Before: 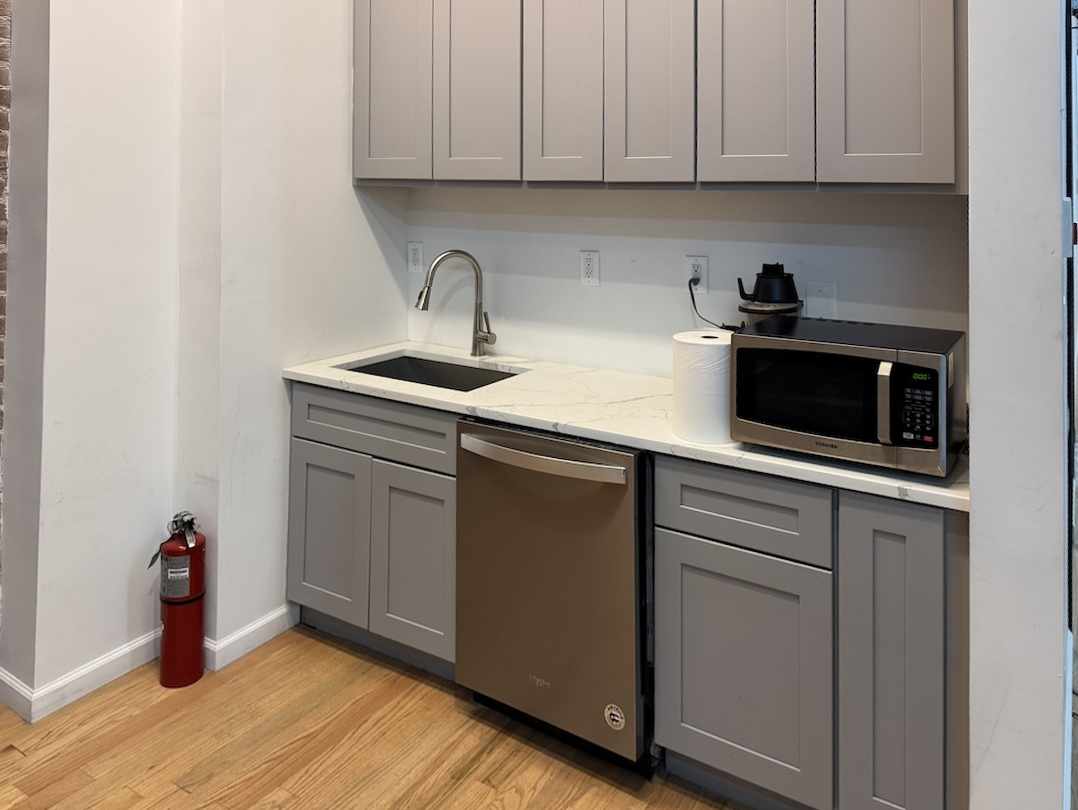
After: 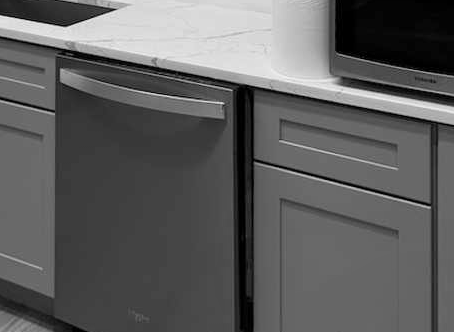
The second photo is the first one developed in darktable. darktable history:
crop: left 37.221%, top 45.169%, right 20.63%, bottom 13.777%
monochrome: a -71.75, b 75.82
contrast brightness saturation: saturation -0.1
color zones: curves: ch0 [(0, 0.558) (0.143, 0.559) (0.286, 0.529) (0.429, 0.505) (0.571, 0.5) (0.714, 0.5) (0.857, 0.5) (1, 0.558)]; ch1 [(0, 0.469) (0.01, 0.469) (0.12, 0.446) (0.248, 0.469) (0.5, 0.5) (0.748, 0.5) (0.99, 0.469) (1, 0.469)]
